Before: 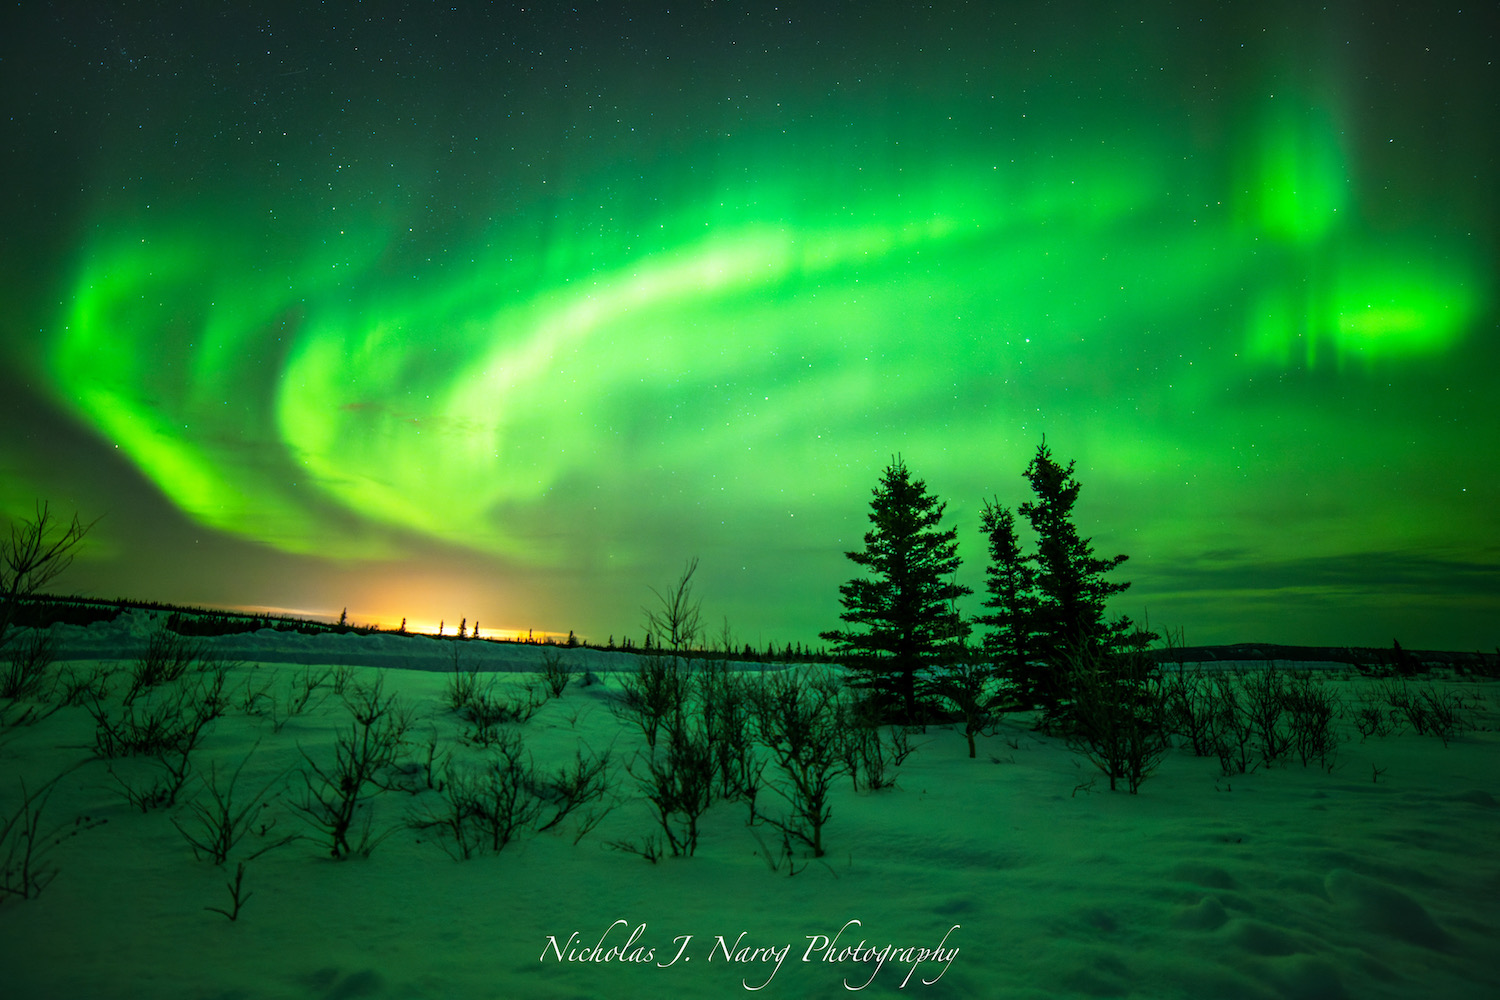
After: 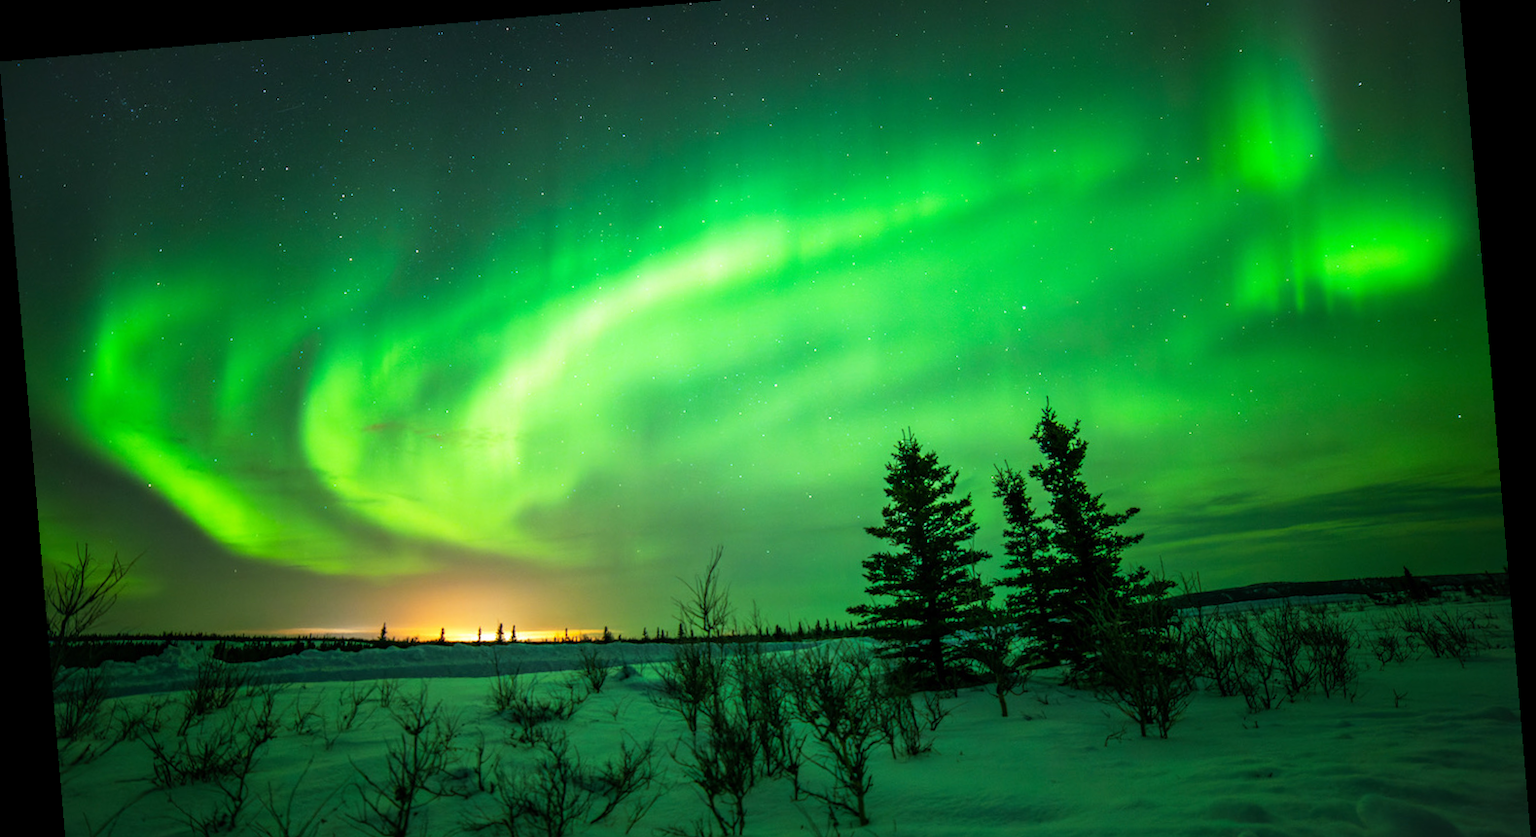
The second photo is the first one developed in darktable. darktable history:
crop: top 5.667%, bottom 17.637%
rotate and perspective: rotation -4.86°, automatic cropping off
